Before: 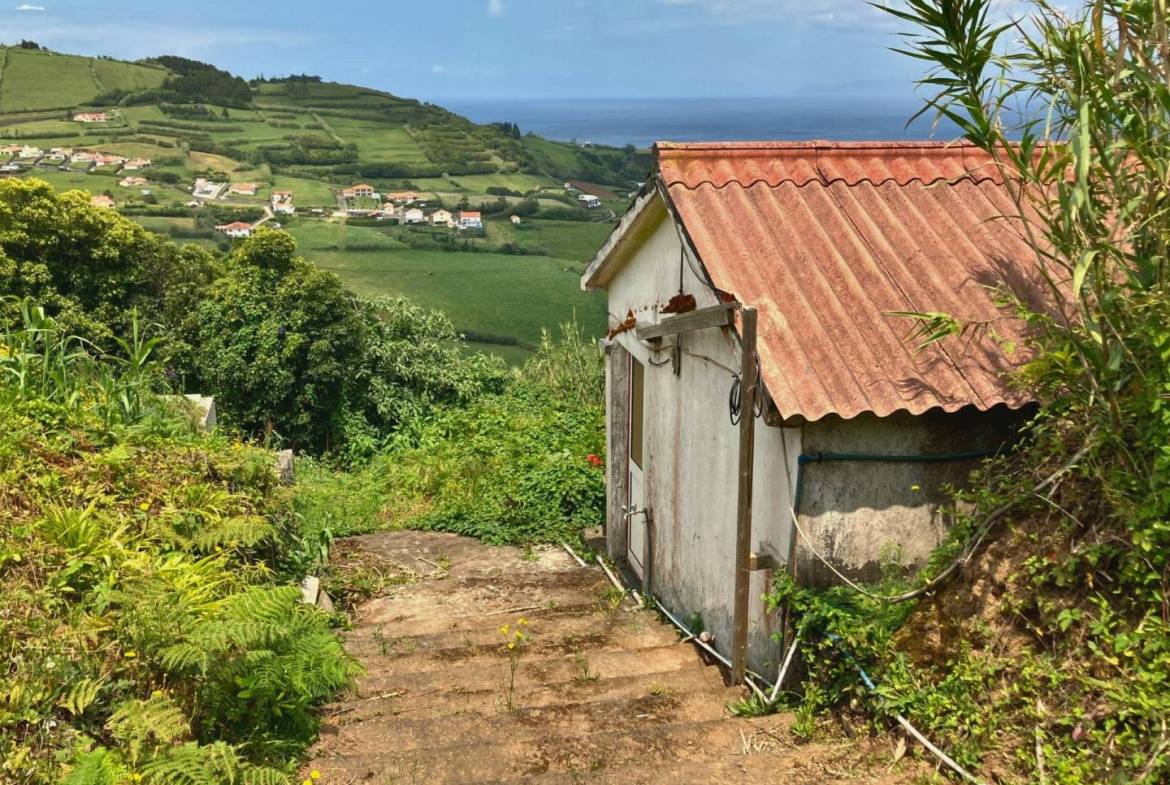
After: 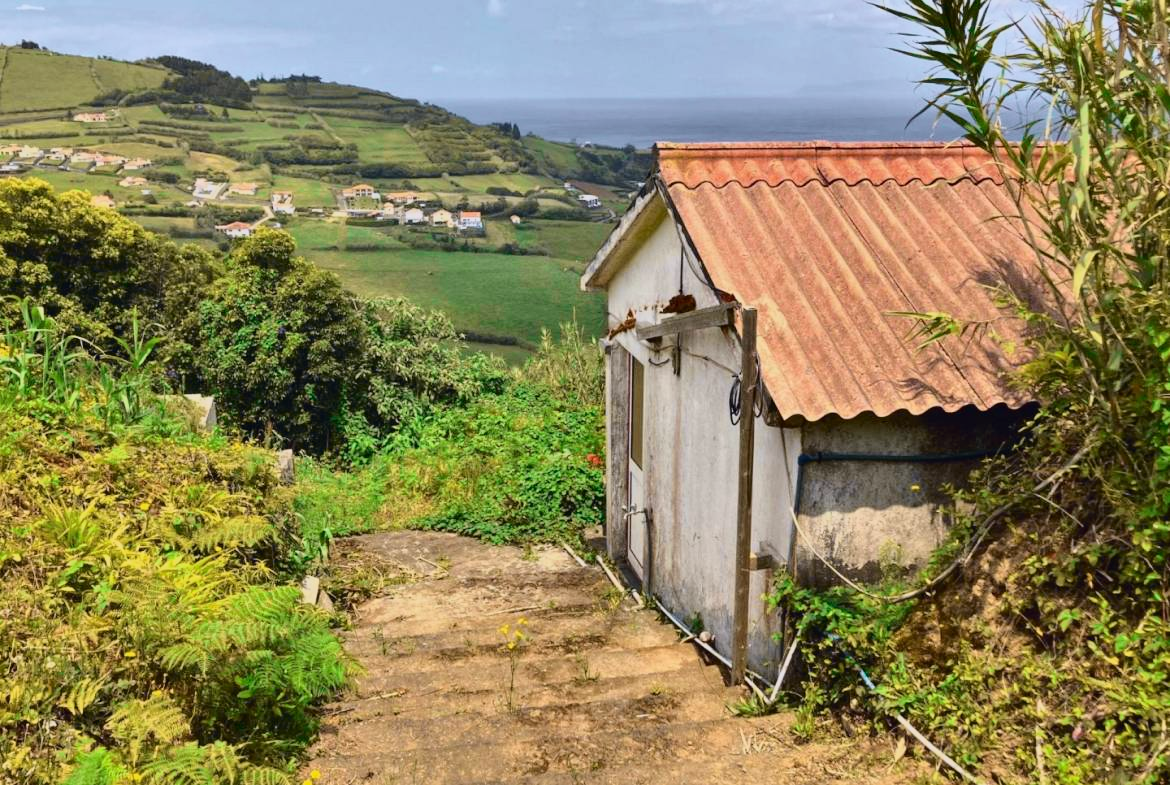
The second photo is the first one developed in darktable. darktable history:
tone curve: curves: ch0 [(0.003, 0.003) (0.104, 0.069) (0.236, 0.218) (0.401, 0.443) (0.495, 0.55) (0.625, 0.67) (0.819, 0.841) (0.96, 0.899)]; ch1 [(0, 0) (0.161, 0.092) (0.37, 0.302) (0.424, 0.402) (0.45, 0.466) (0.495, 0.506) (0.573, 0.571) (0.638, 0.641) (0.751, 0.741) (1, 1)]; ch2 [(0, 0) (0.352, 0.403) (0.466, 0.443) (0.524, 0.501) (0.56, 0.556) (1, 1)], color space Lab, independent channels, preserve colors none
